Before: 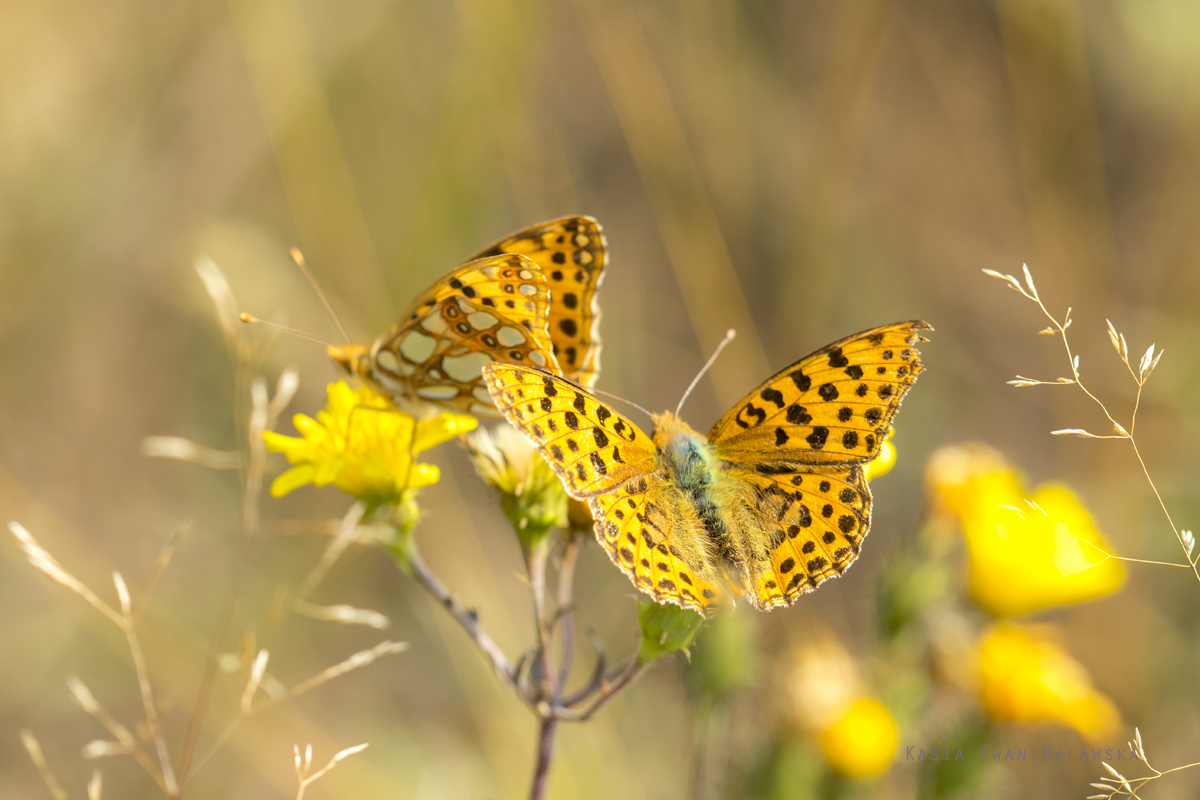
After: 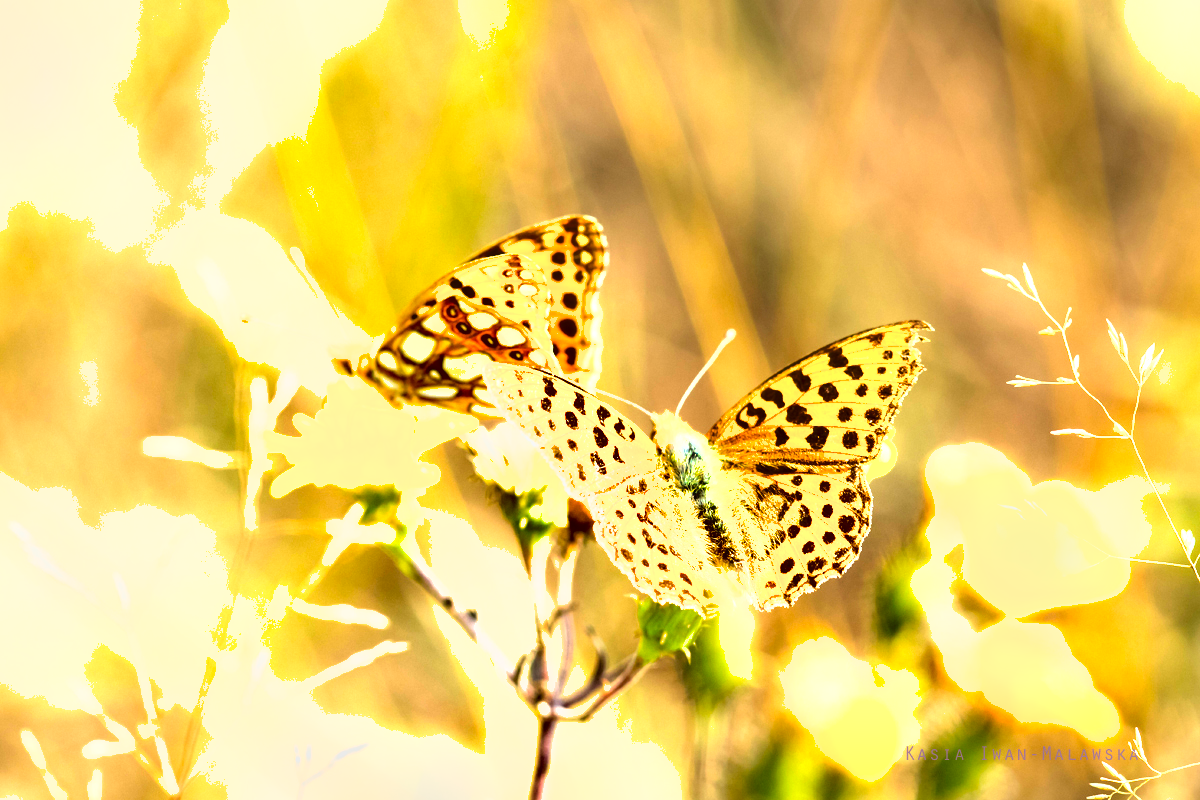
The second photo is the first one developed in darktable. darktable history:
shadows and highlights: soften with gaussian
exposure: black level correction 0, exposure 1.496 EV, compensate highlight preservation false
